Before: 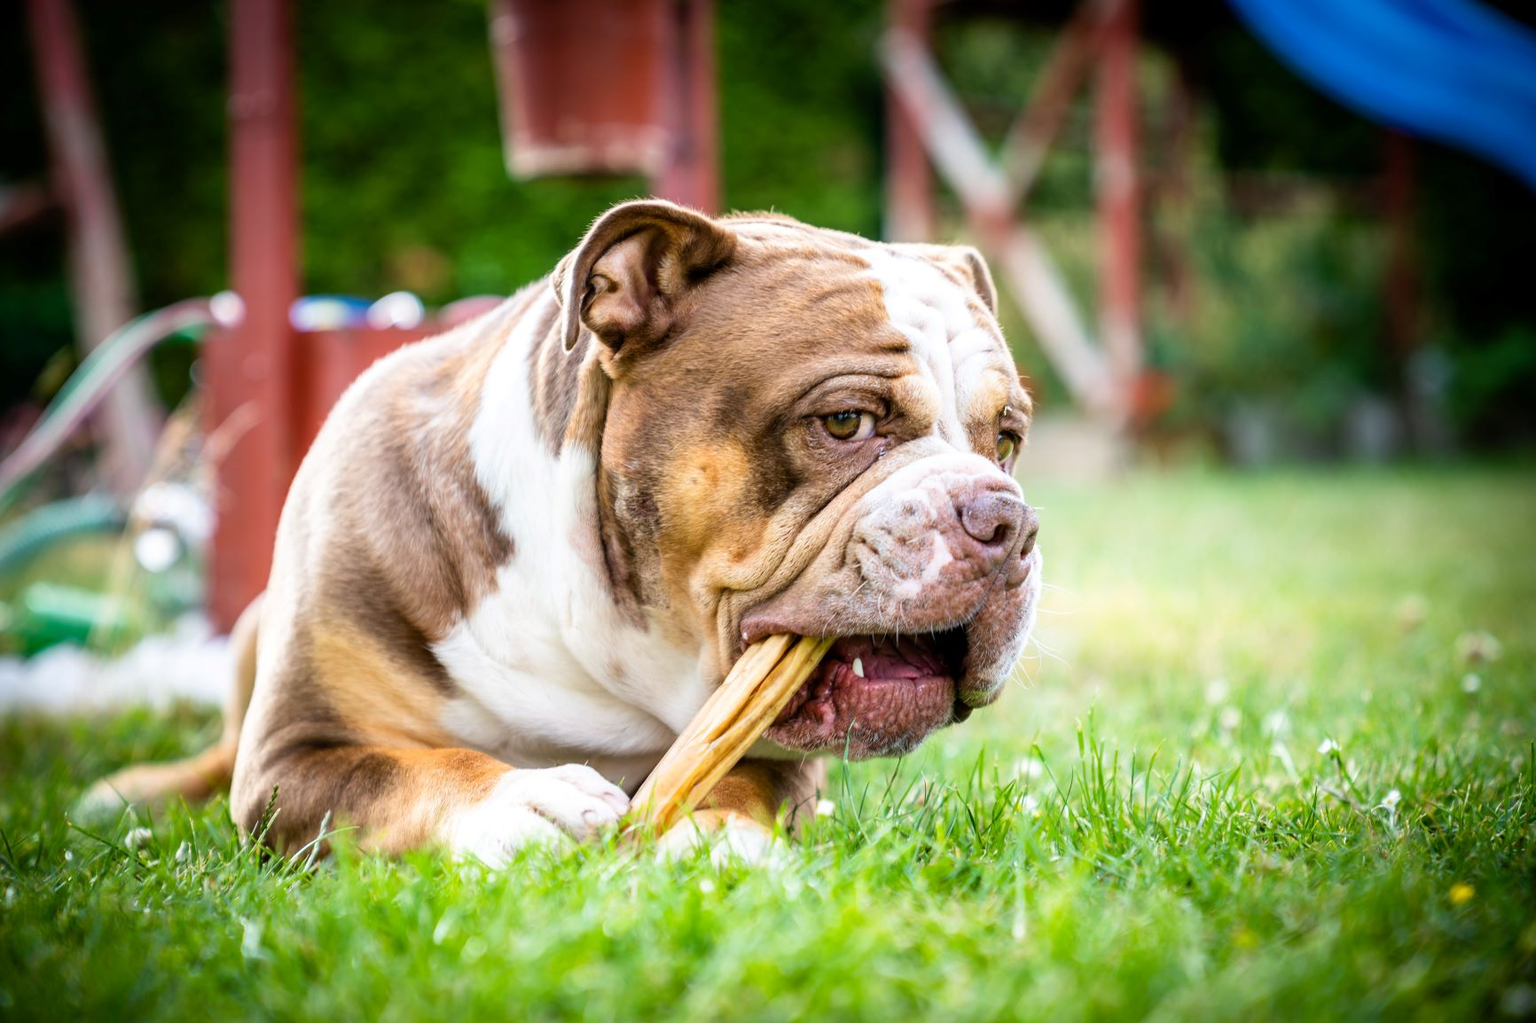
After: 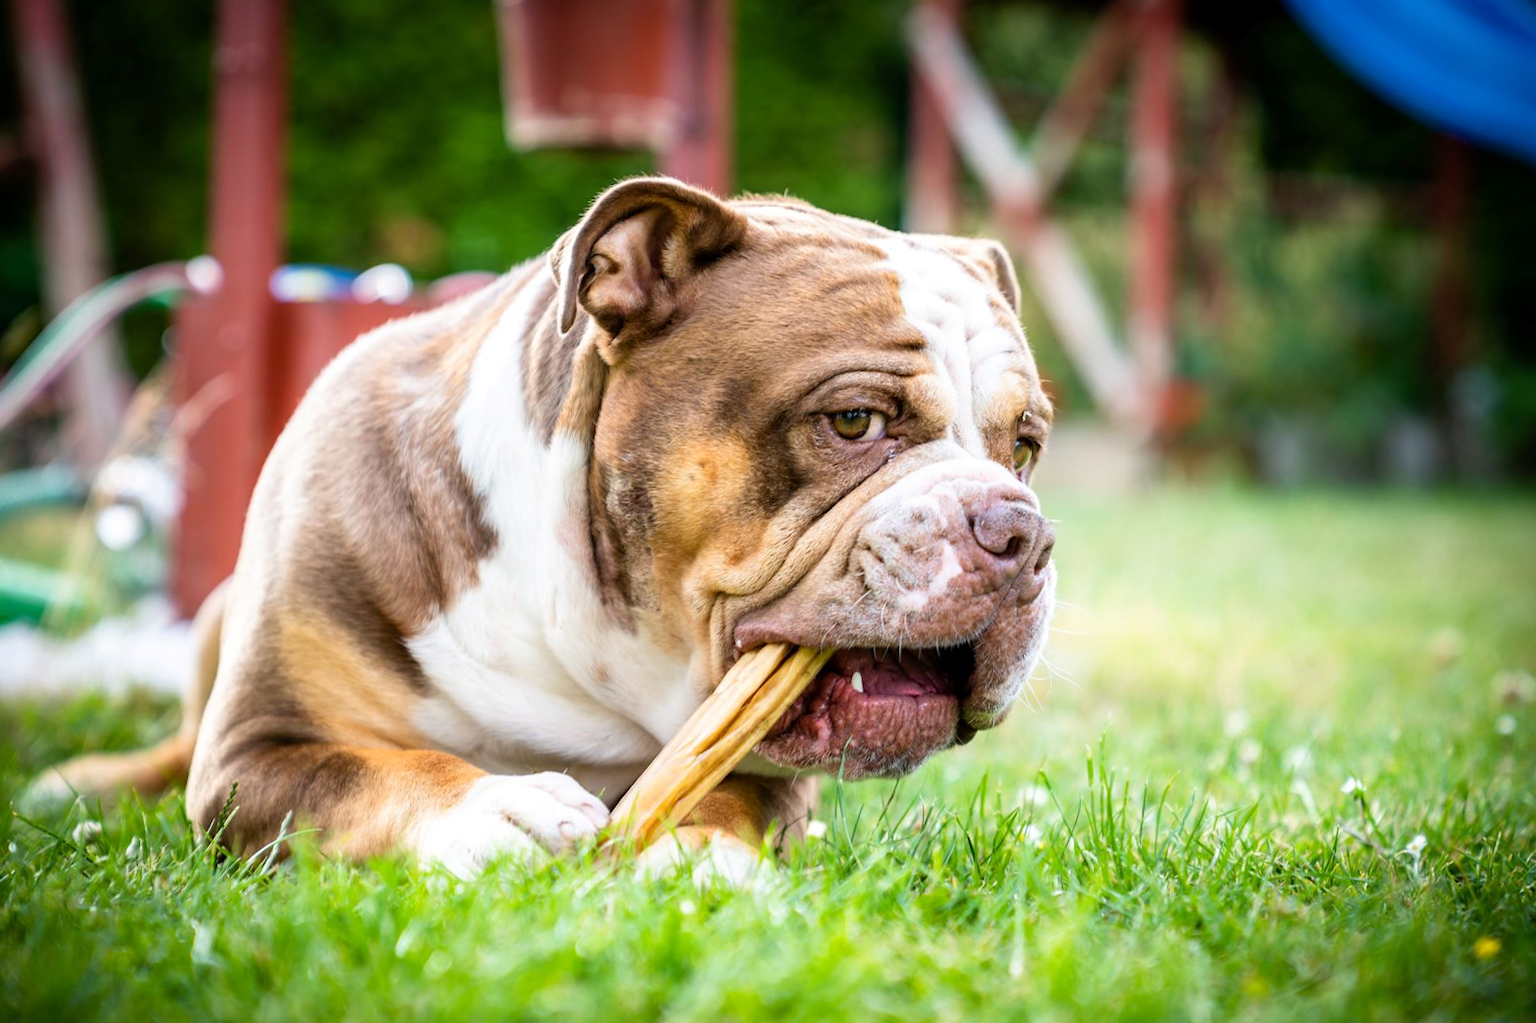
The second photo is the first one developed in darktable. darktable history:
tone equalizer: -8 EV 0.076 EV
crop and rotate: angle -2.33°
